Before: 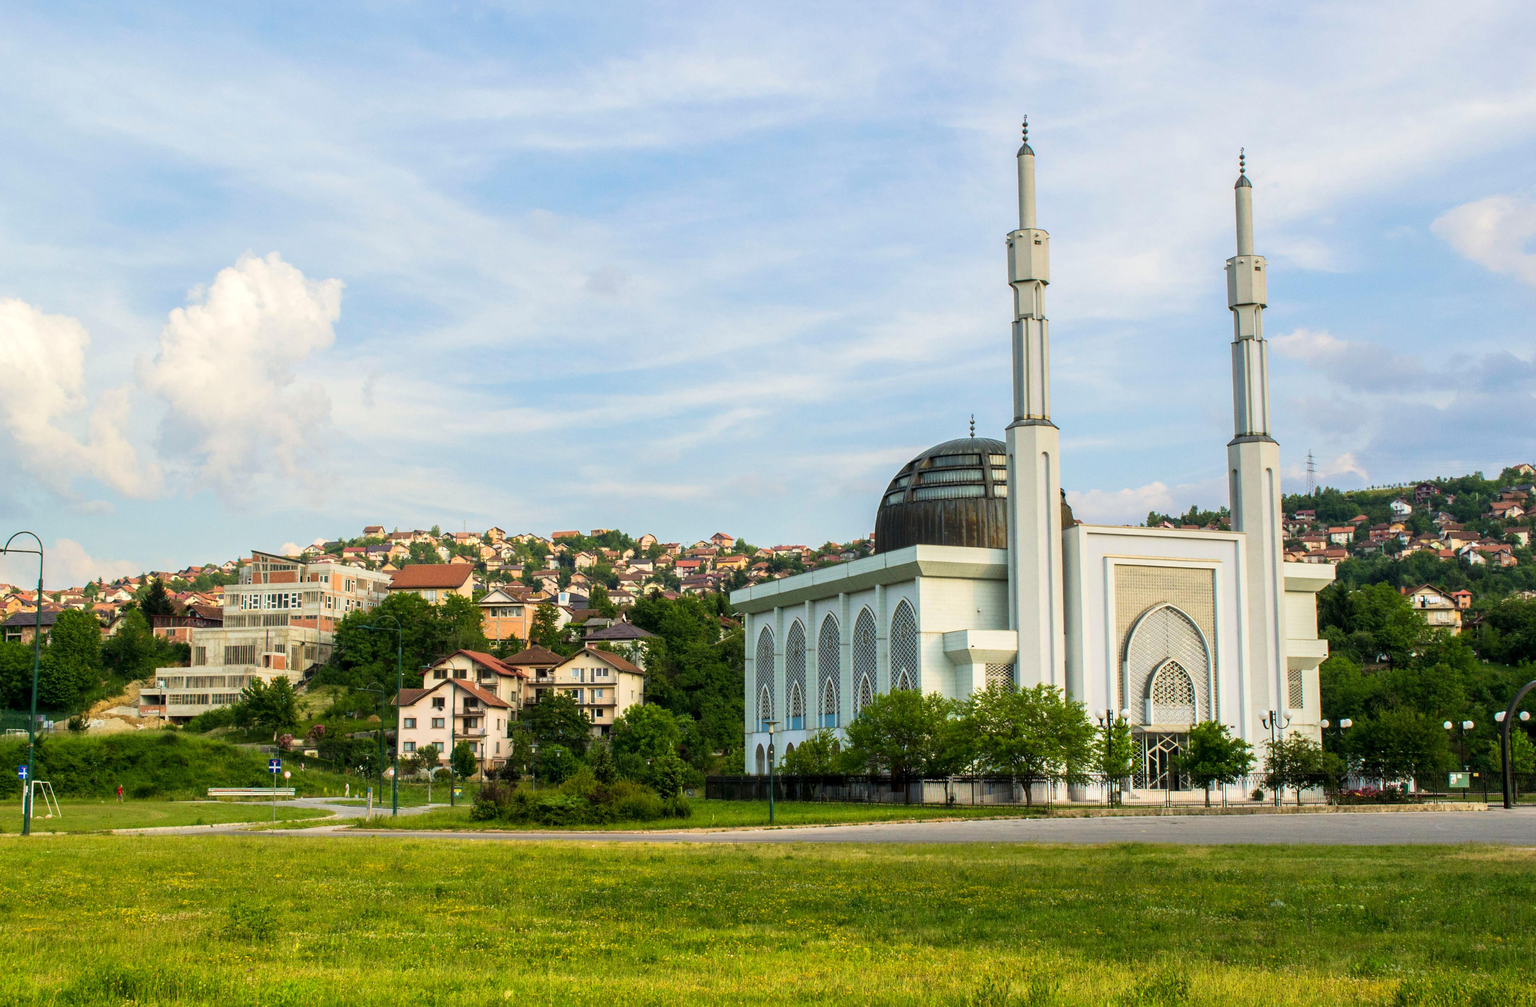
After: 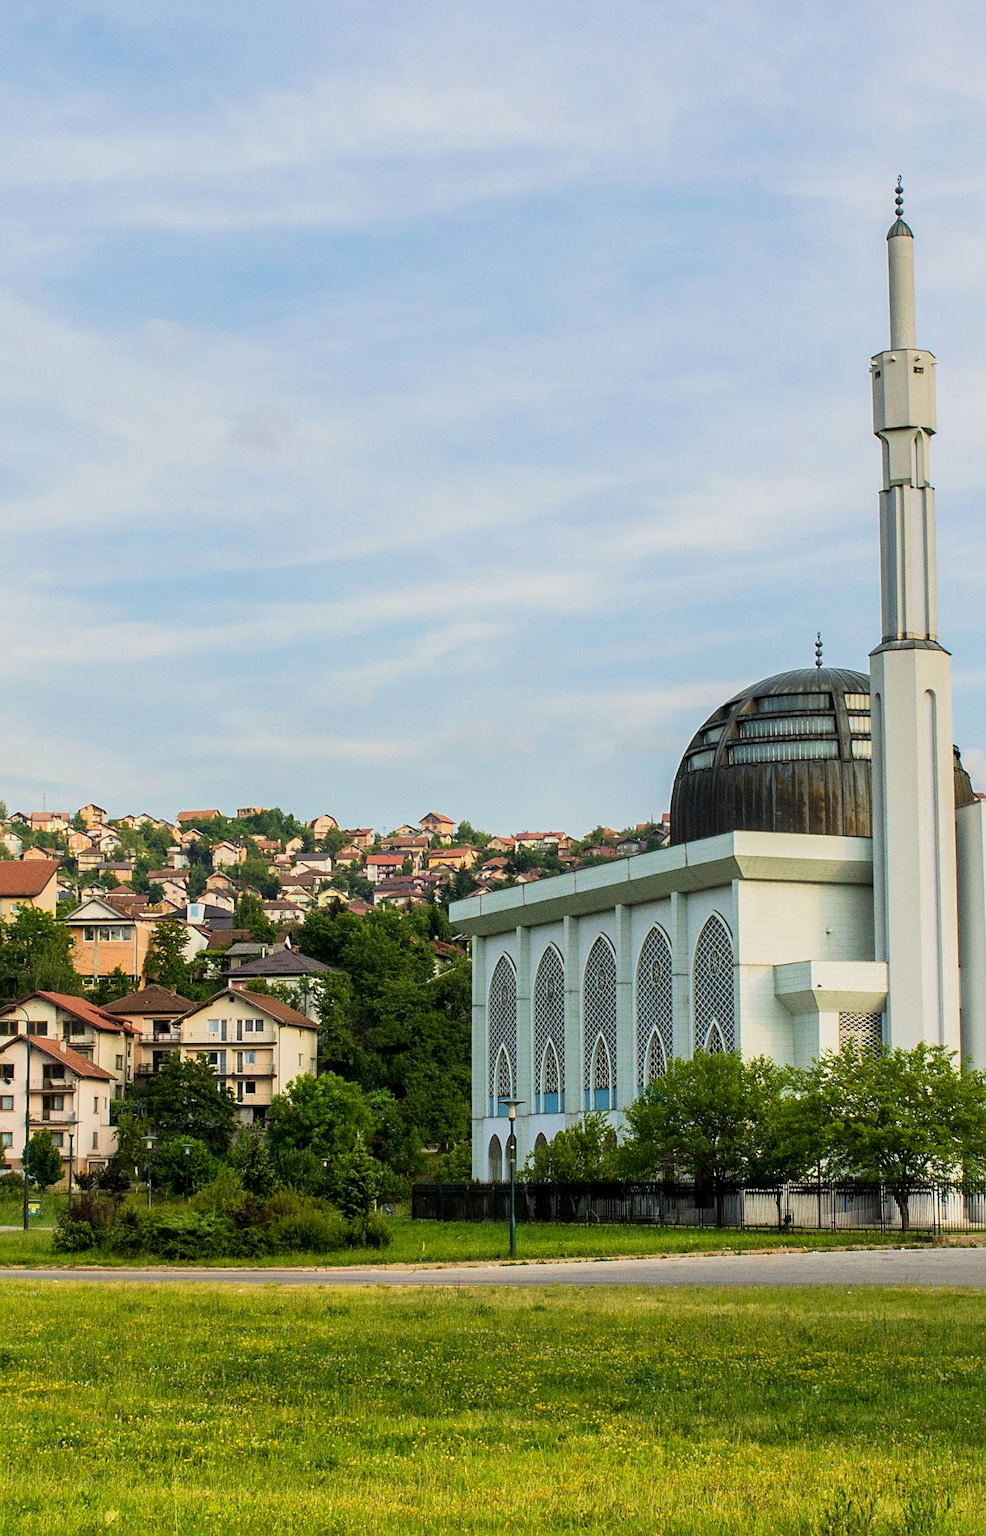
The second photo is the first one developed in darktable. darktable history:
filmic rgb: black relative exposure -11.35 EV, white relative exposure 3.24 EV, hardness 6.71
crop: left 28.363%, right 29.503%
sharpen: on, module defaults
